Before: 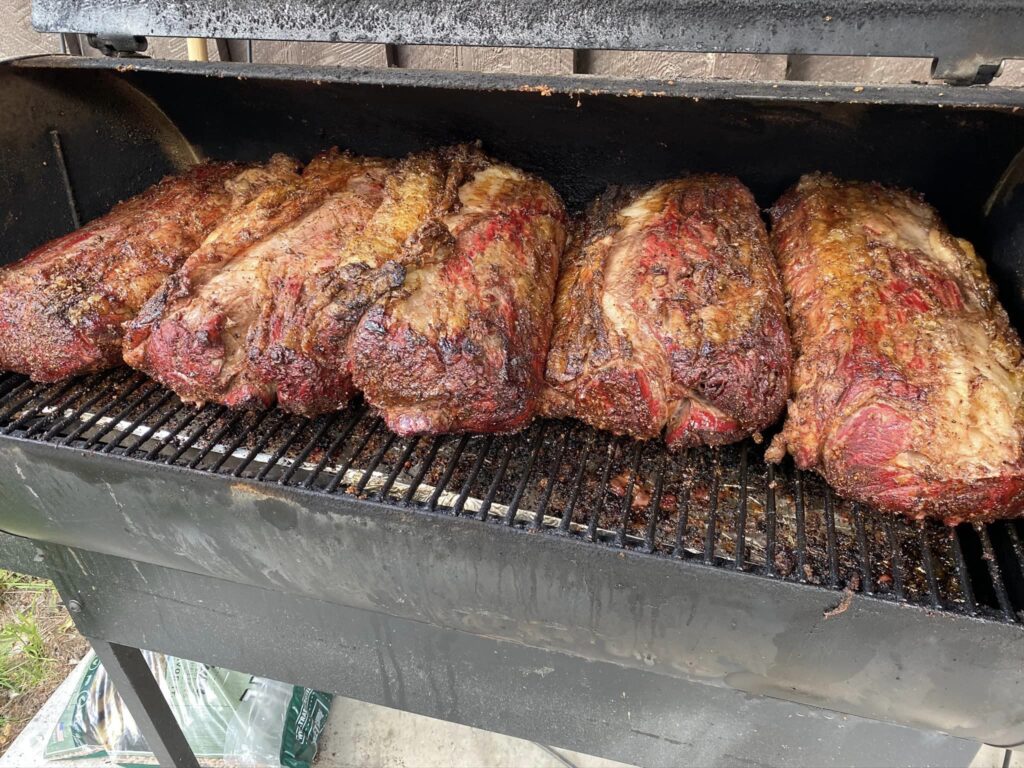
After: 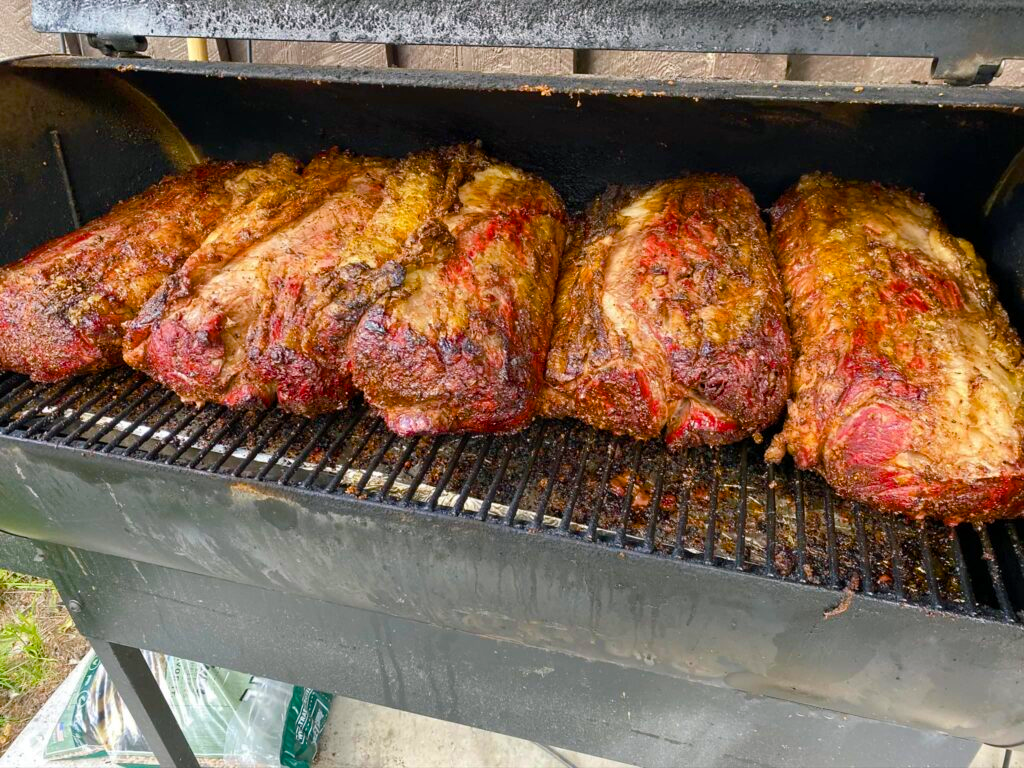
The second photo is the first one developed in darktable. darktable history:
color balance rgb: shadows lift › chroma 2.028%, shadows lift › hue 135.05°, linear chroma grading › global chroma 41.855%, perceptual saturation grading › global saturation 20%, perceptual saturation grading › highlights -25.813%, perceptual saturation grading › shadows 25.856%
